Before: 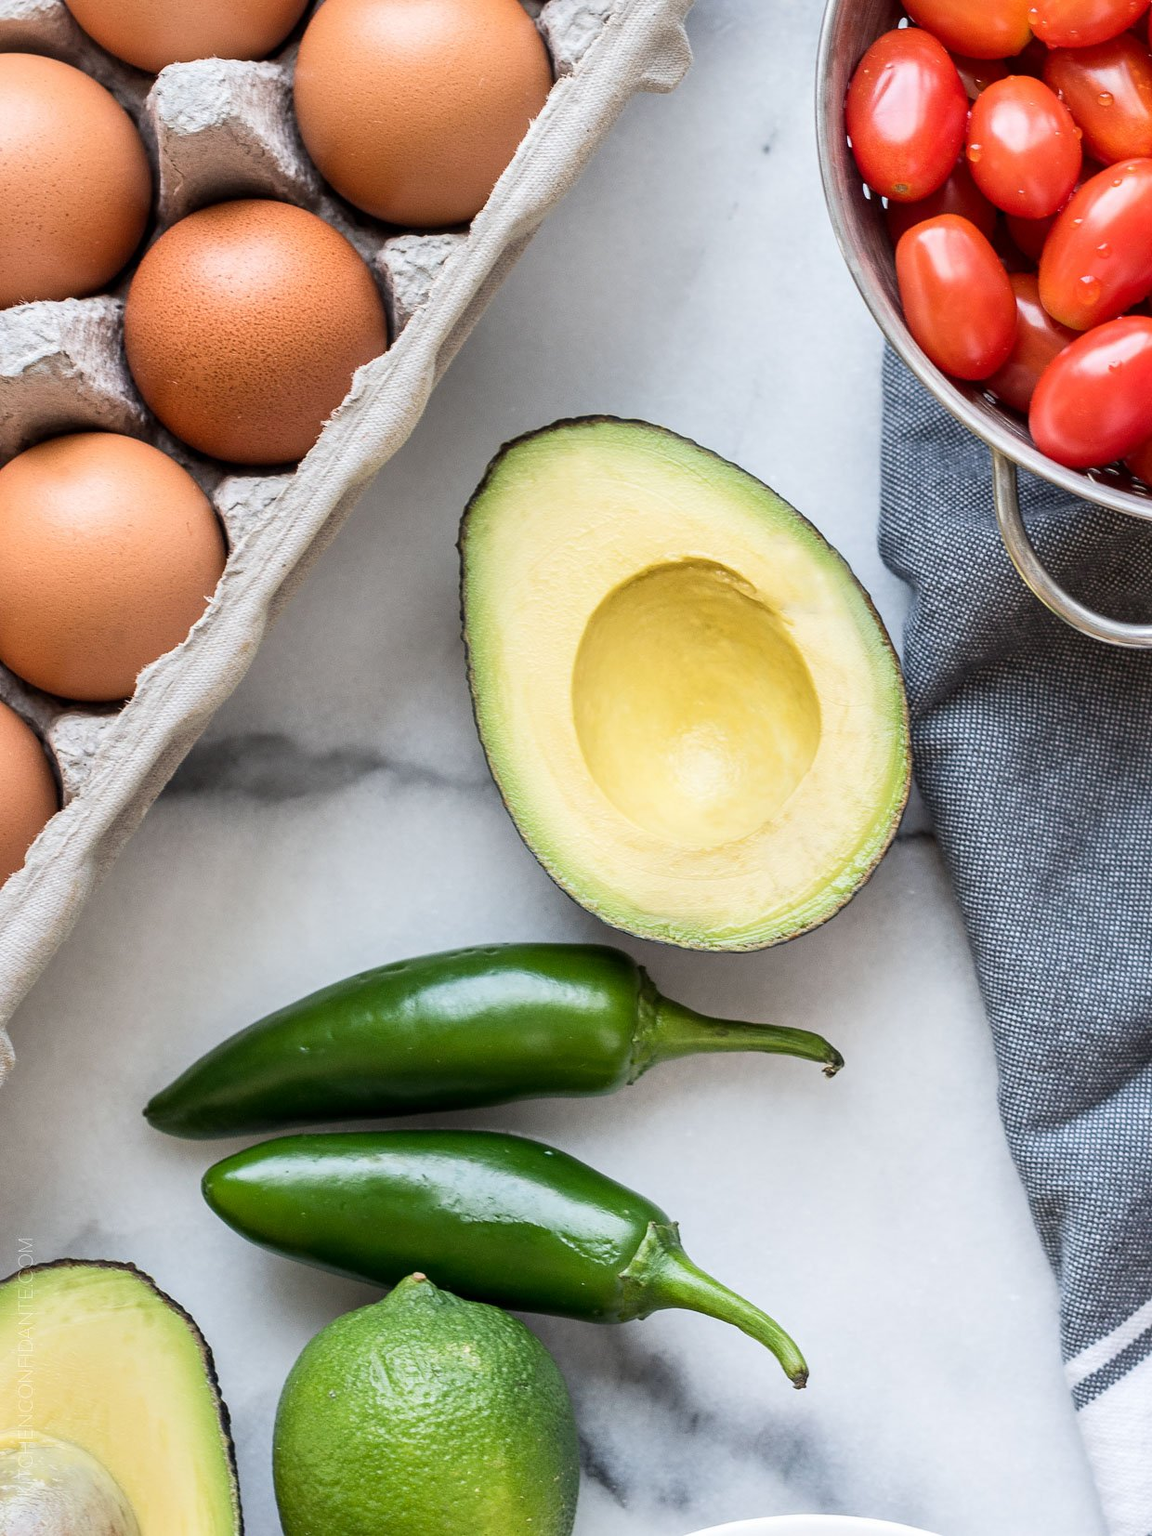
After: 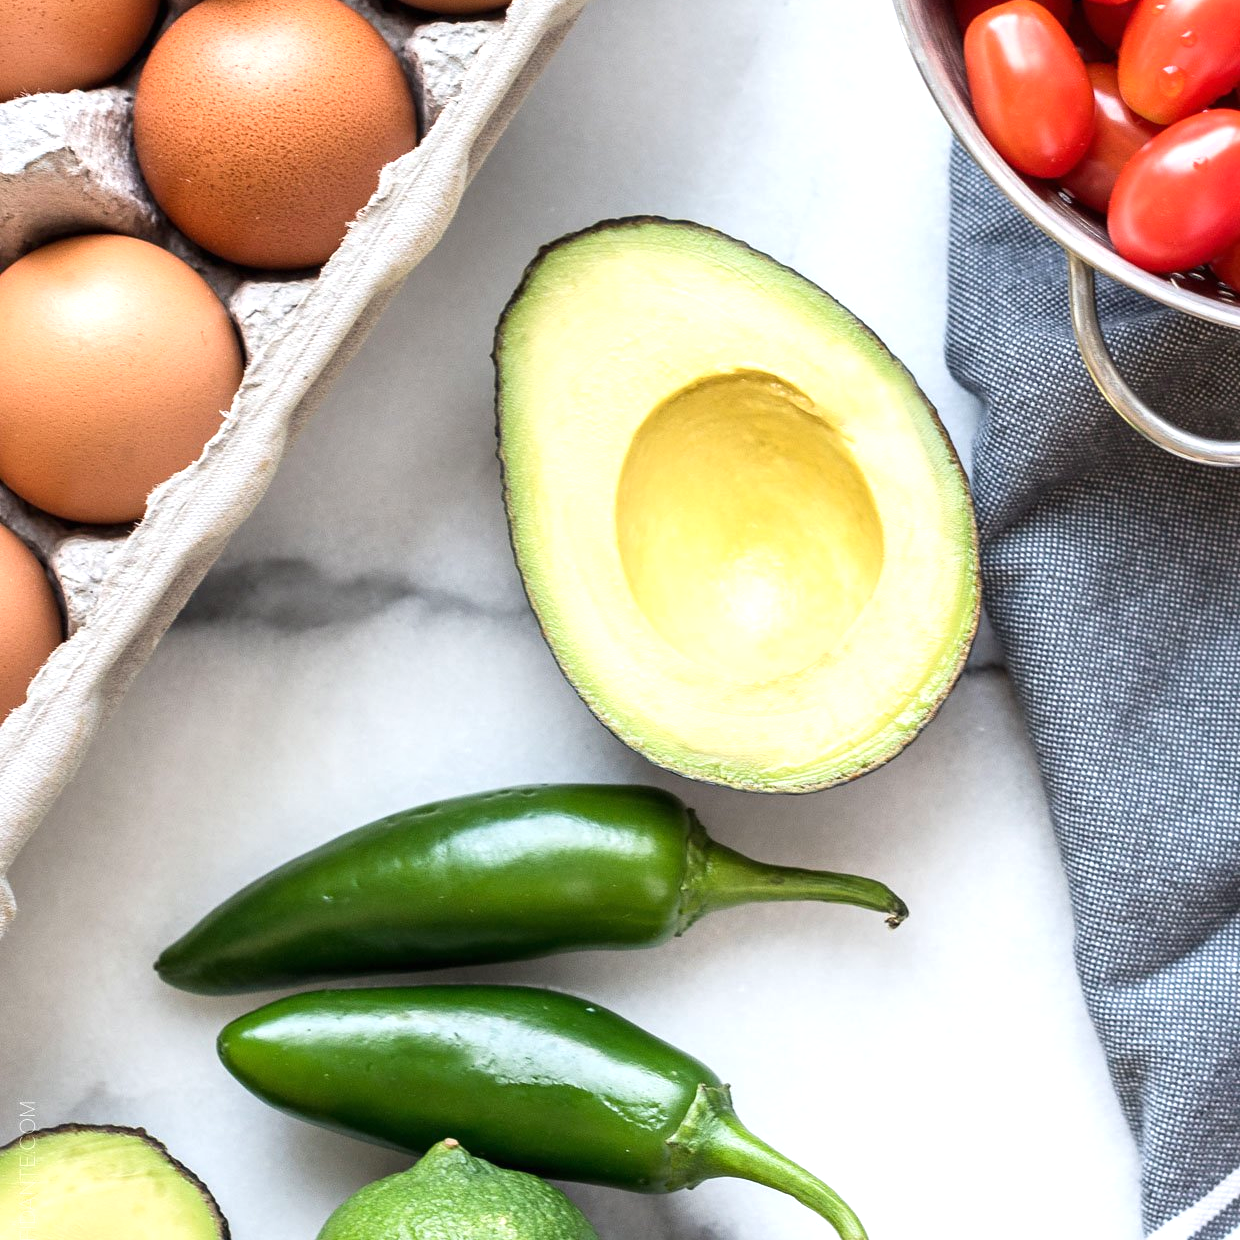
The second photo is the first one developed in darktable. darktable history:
crop: top 14.019%, bottom 10.92%
exposure: black level correction 0, exposure 0.499 EV, compensate highlight preservation false
